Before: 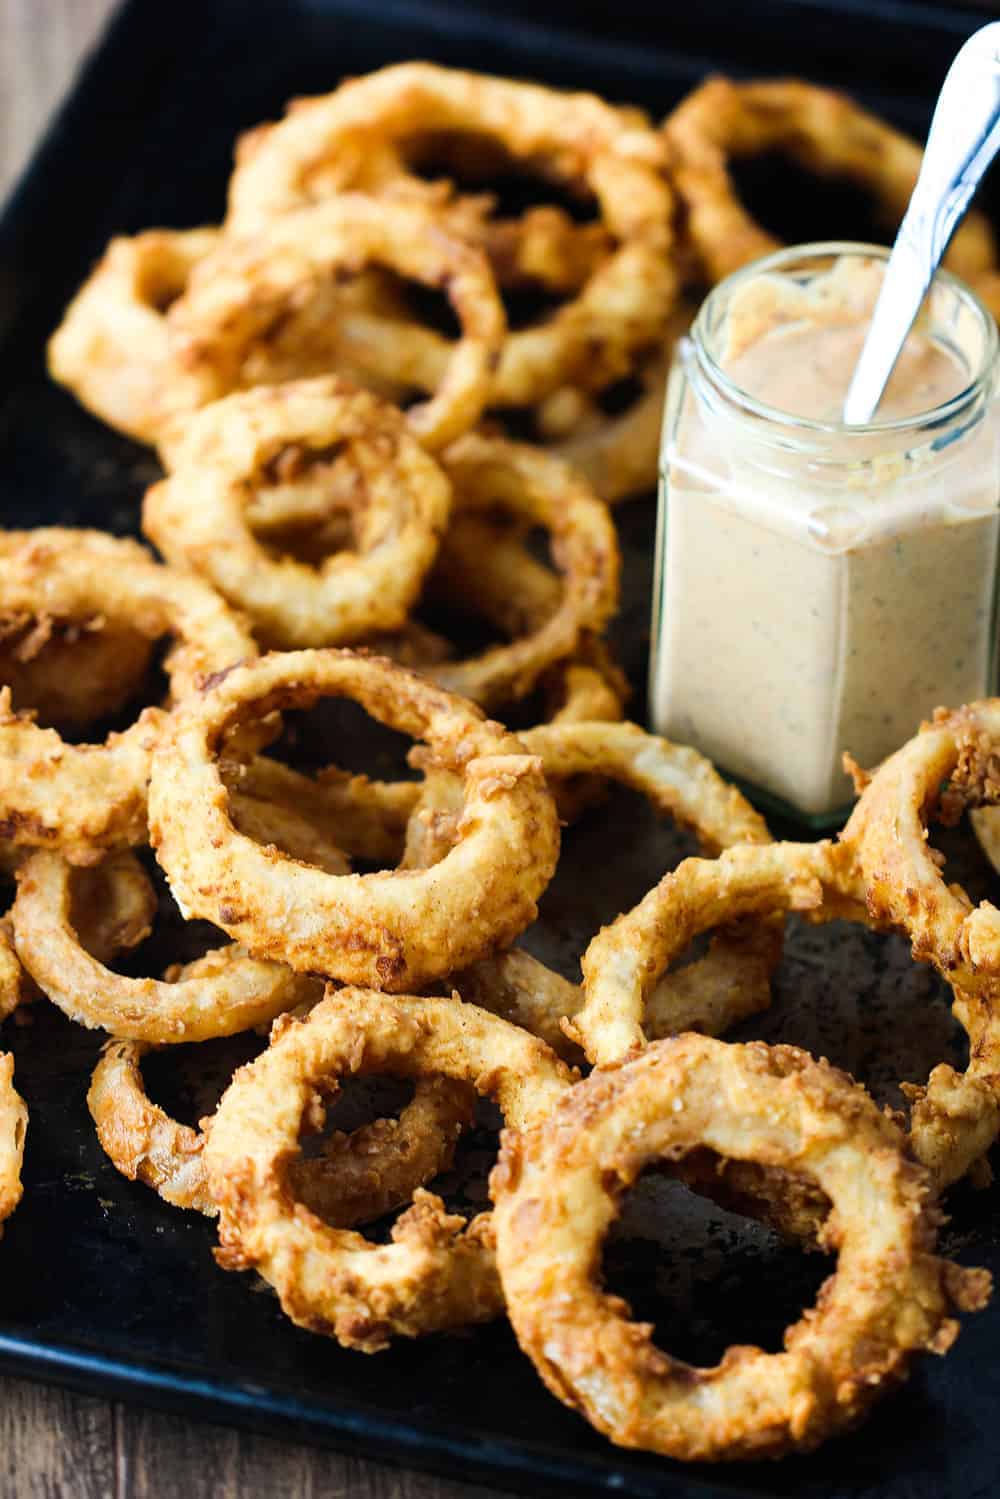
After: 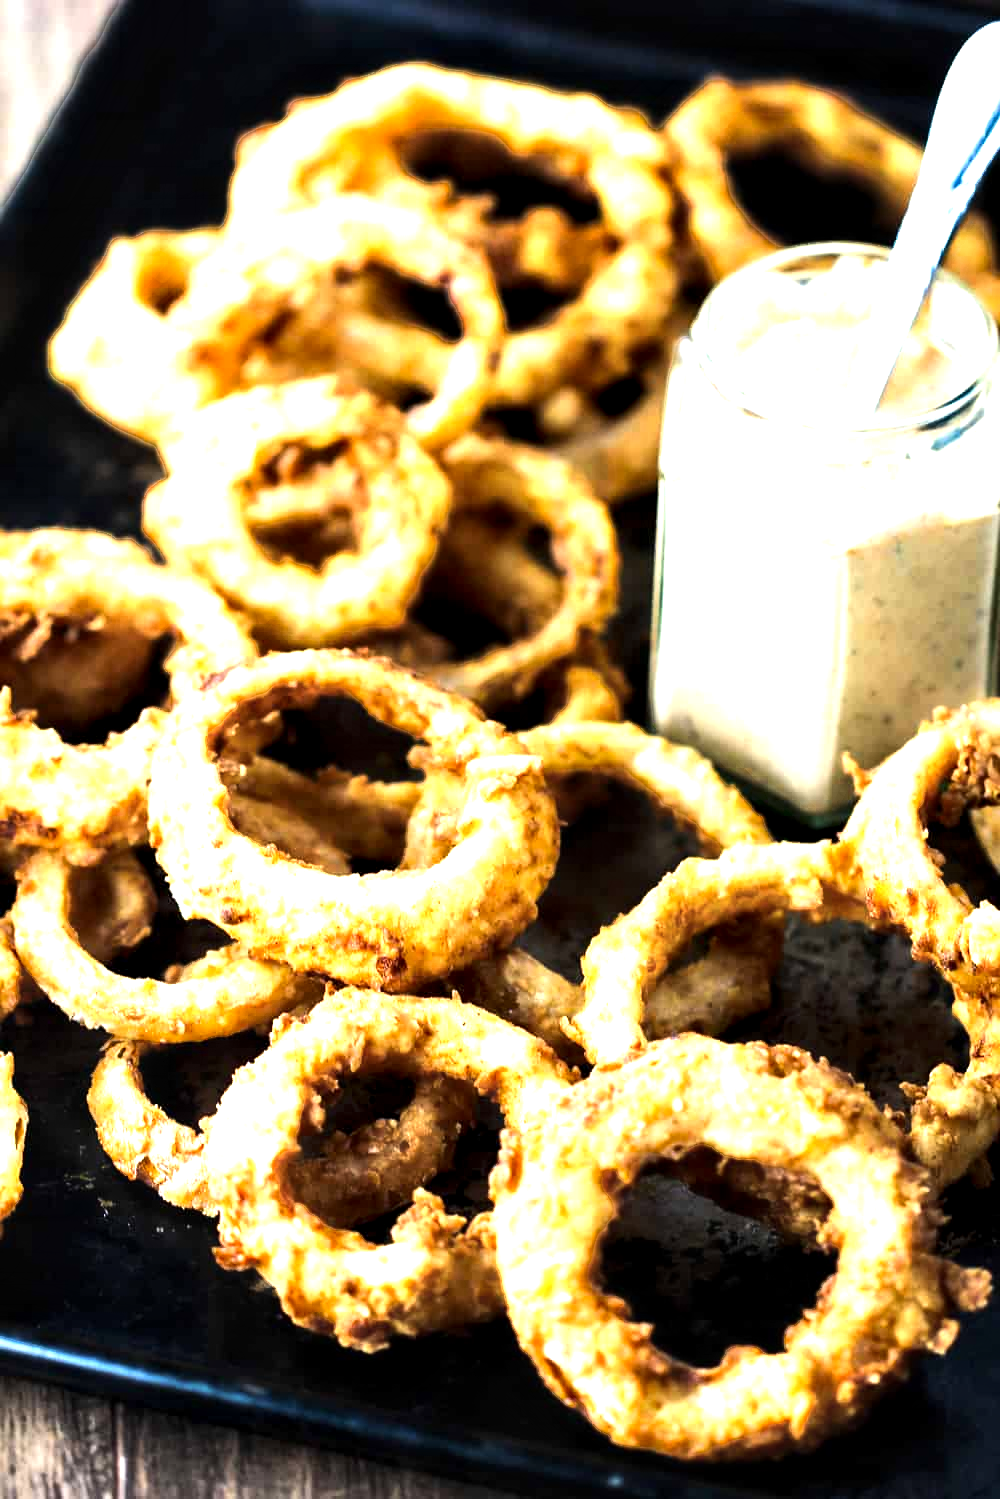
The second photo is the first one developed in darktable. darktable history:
contrast equalizer: octaves 7, y [[0.514, 0.573, 0.581, 0.508, 0.5, 0.5], [0.5 ×6], [0.5 ×6], [0 ×6], [0 ×6]]
exposure: black level correction 0, exposure 0.694 EV, compensate highlight preservation false
tone equalizer: -8 EV -0.721 EV, -7 EV -0.722 EV, -6 EV -0.603 EV, -5 EV -0.392 EV, -3 EV 0.367 EV, -2 EV 0.6 EV, -1 EV 0.681 EV, +0 EV 0.775 EV, edges refinement/feathering 500, mask exposure compensation -1.57 EV, preserve details no
